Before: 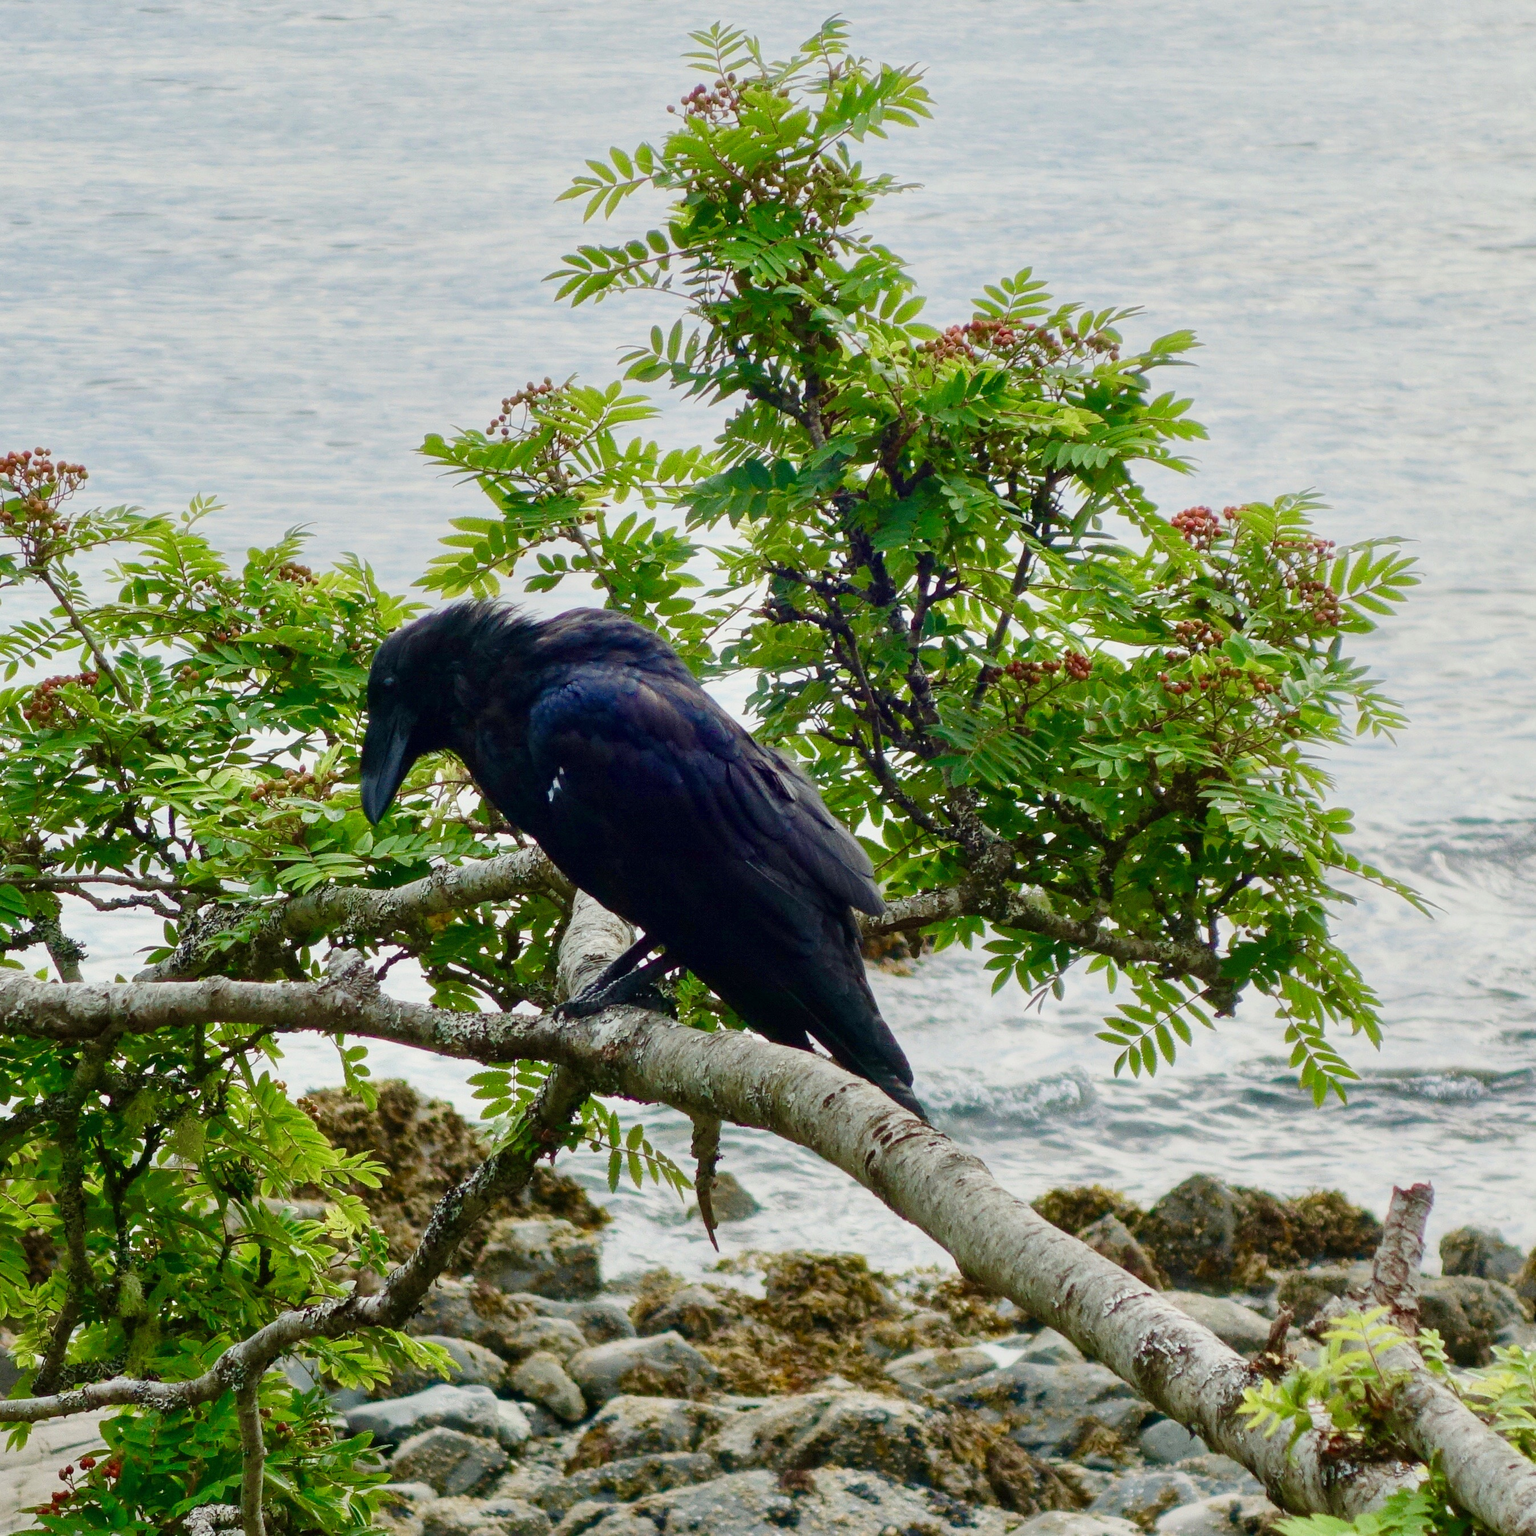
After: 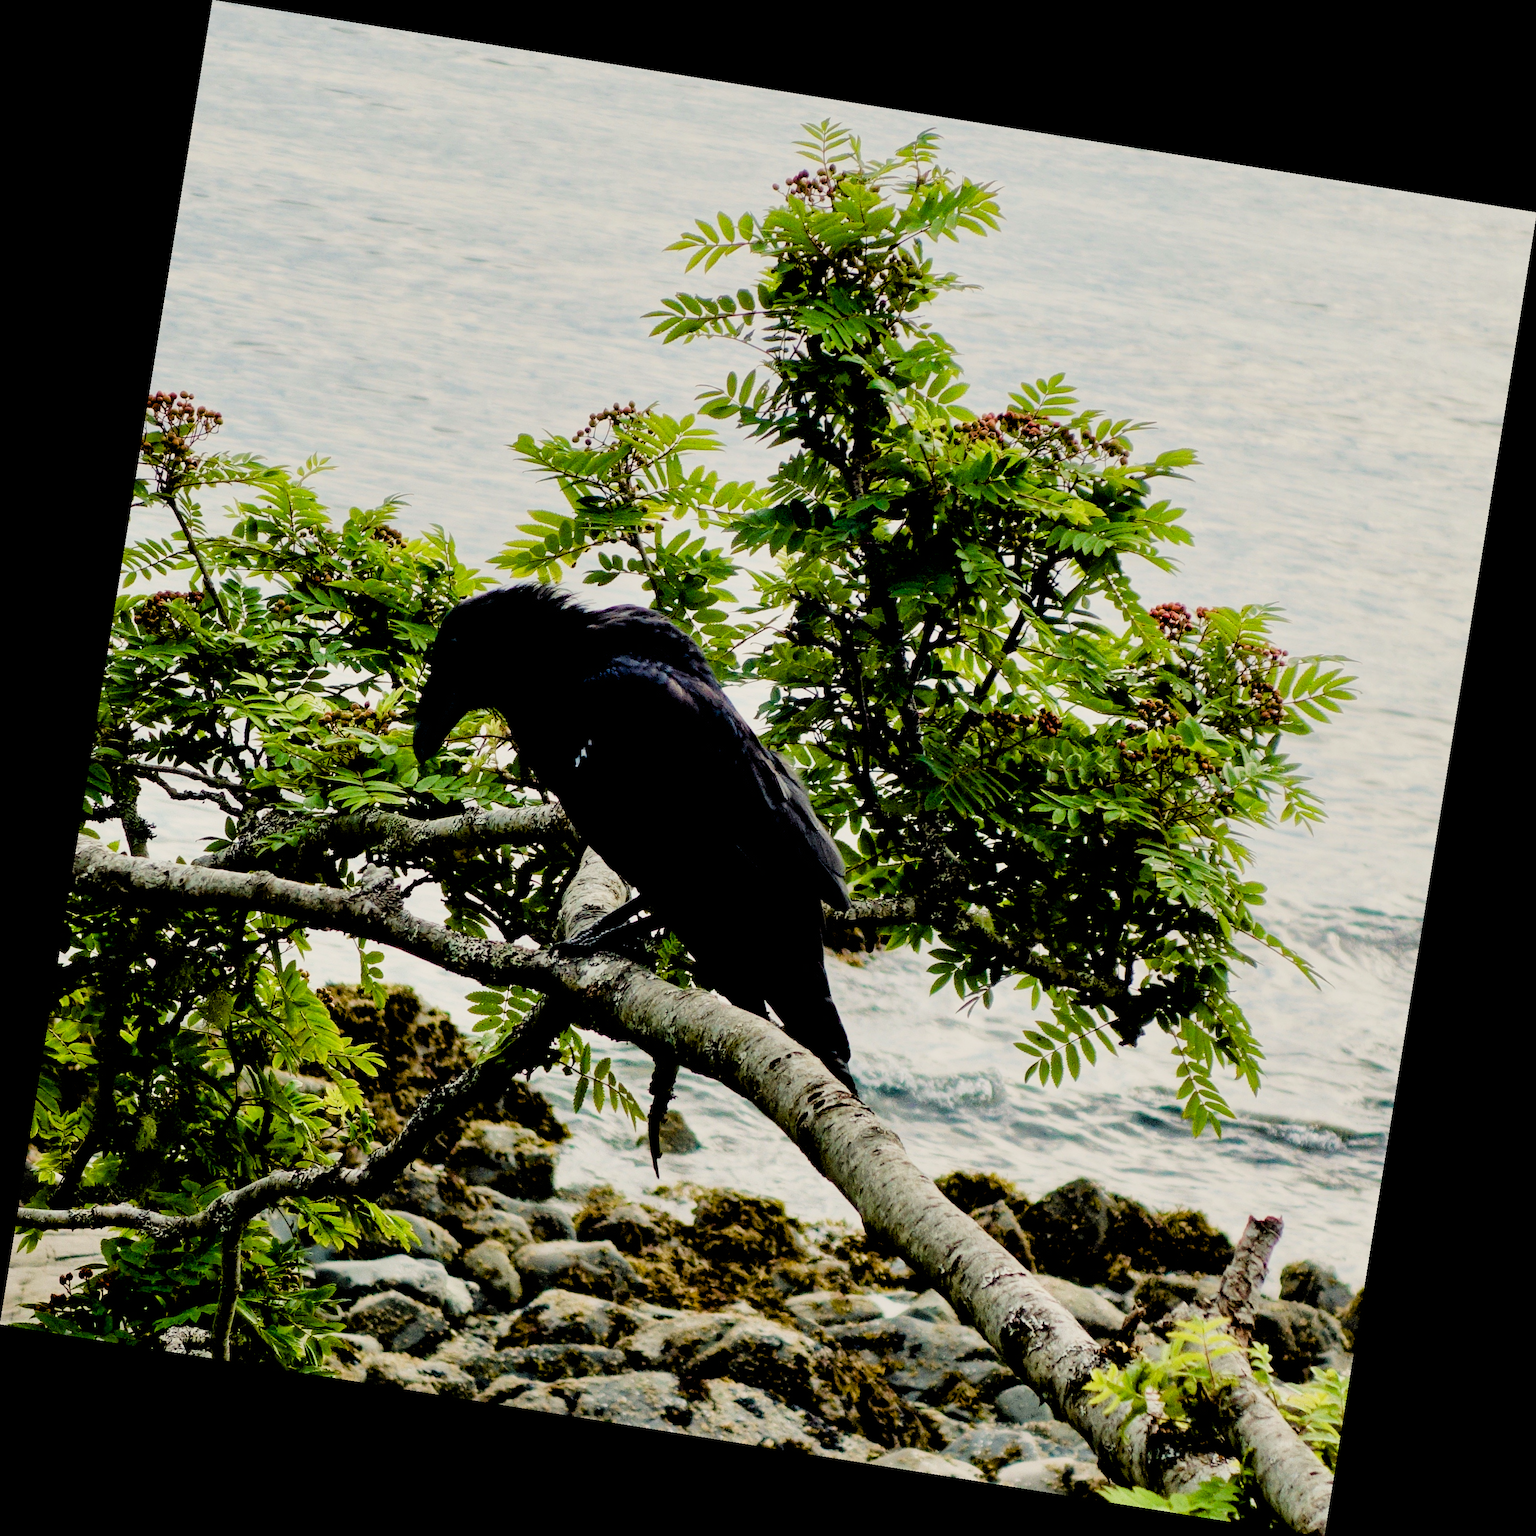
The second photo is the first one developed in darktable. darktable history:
color balance rgb: shadows lift › chroma 3%, shadows lift › hue 280.8°, power › hue 330°, highlights gain › chroma 3%, highlights gain › hue 75.6°, global offset › luminance -1%, perceptual saturation grading › global saturation 20%, perceptual saturation grading › highlights -25%, perceptual saturation grading › shadows 50%, global vibrance 20%
rotate and perspective: rotation 9.12°, automatic cropping off
rgb levels: levels [[0.034, 0.472, 0.904], [0, 0.5, 1], [0, 0.5, 1]]
filmic rgb: black relative exposure -5 EV, white relative exposure 3.5 EV, hardness 3.19, contrast 1.3, highlights saturation mix -50%
